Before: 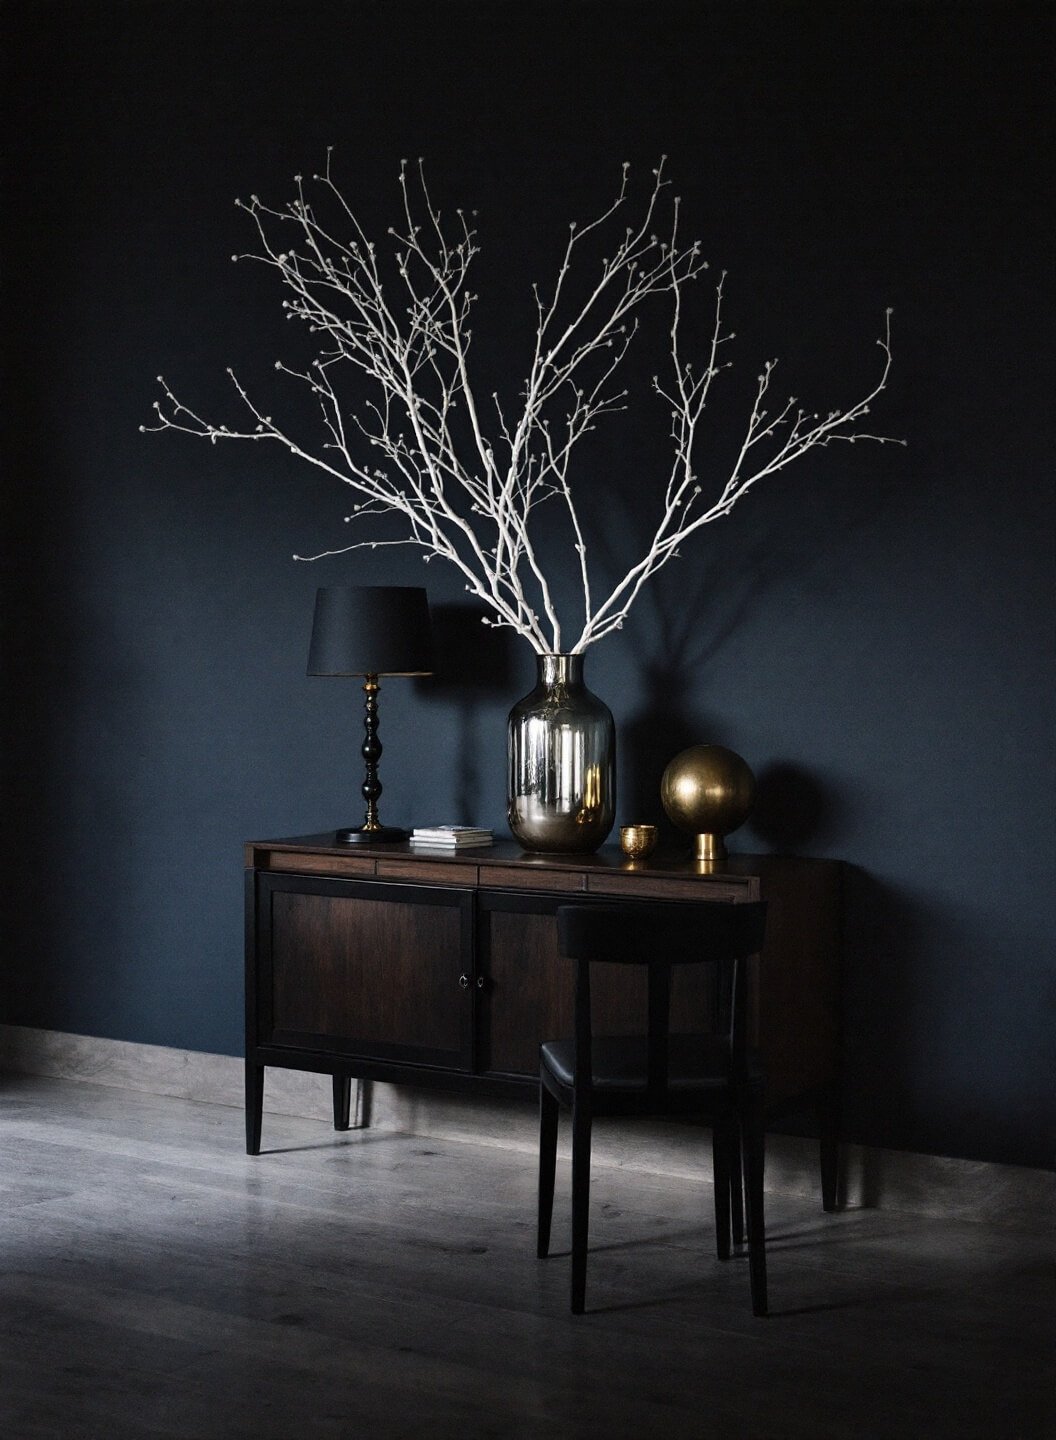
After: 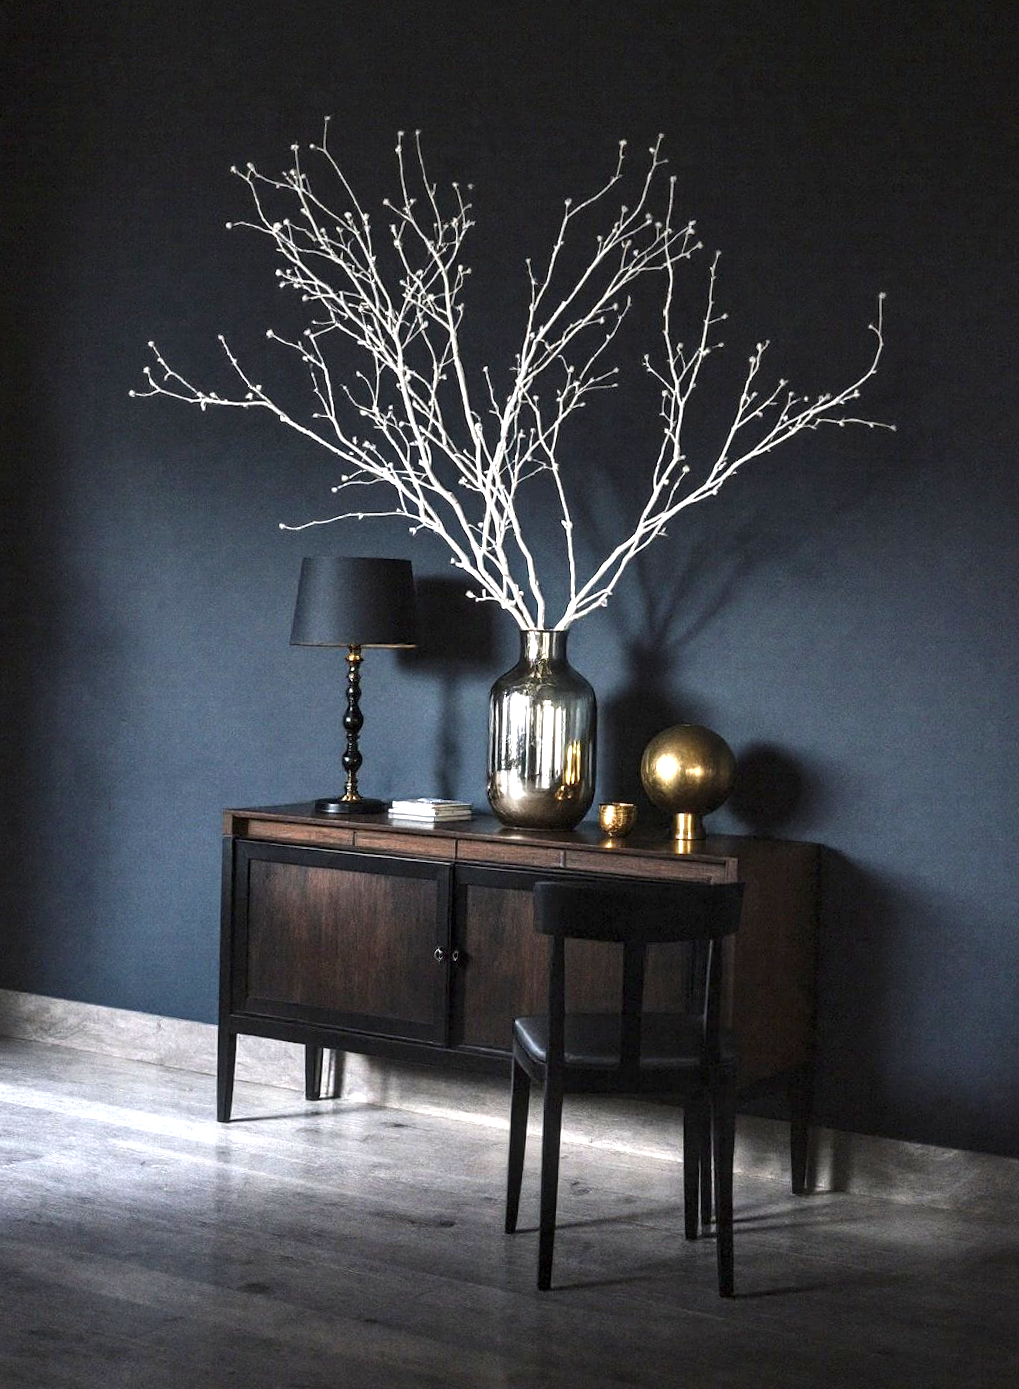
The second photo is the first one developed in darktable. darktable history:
exposure: black level correction 0, exposure 1.401 EV, compensate exposure bias true, compensate highlight preservation false
crop and rotate: angle -1.53°
local contrast: on, module defaults
